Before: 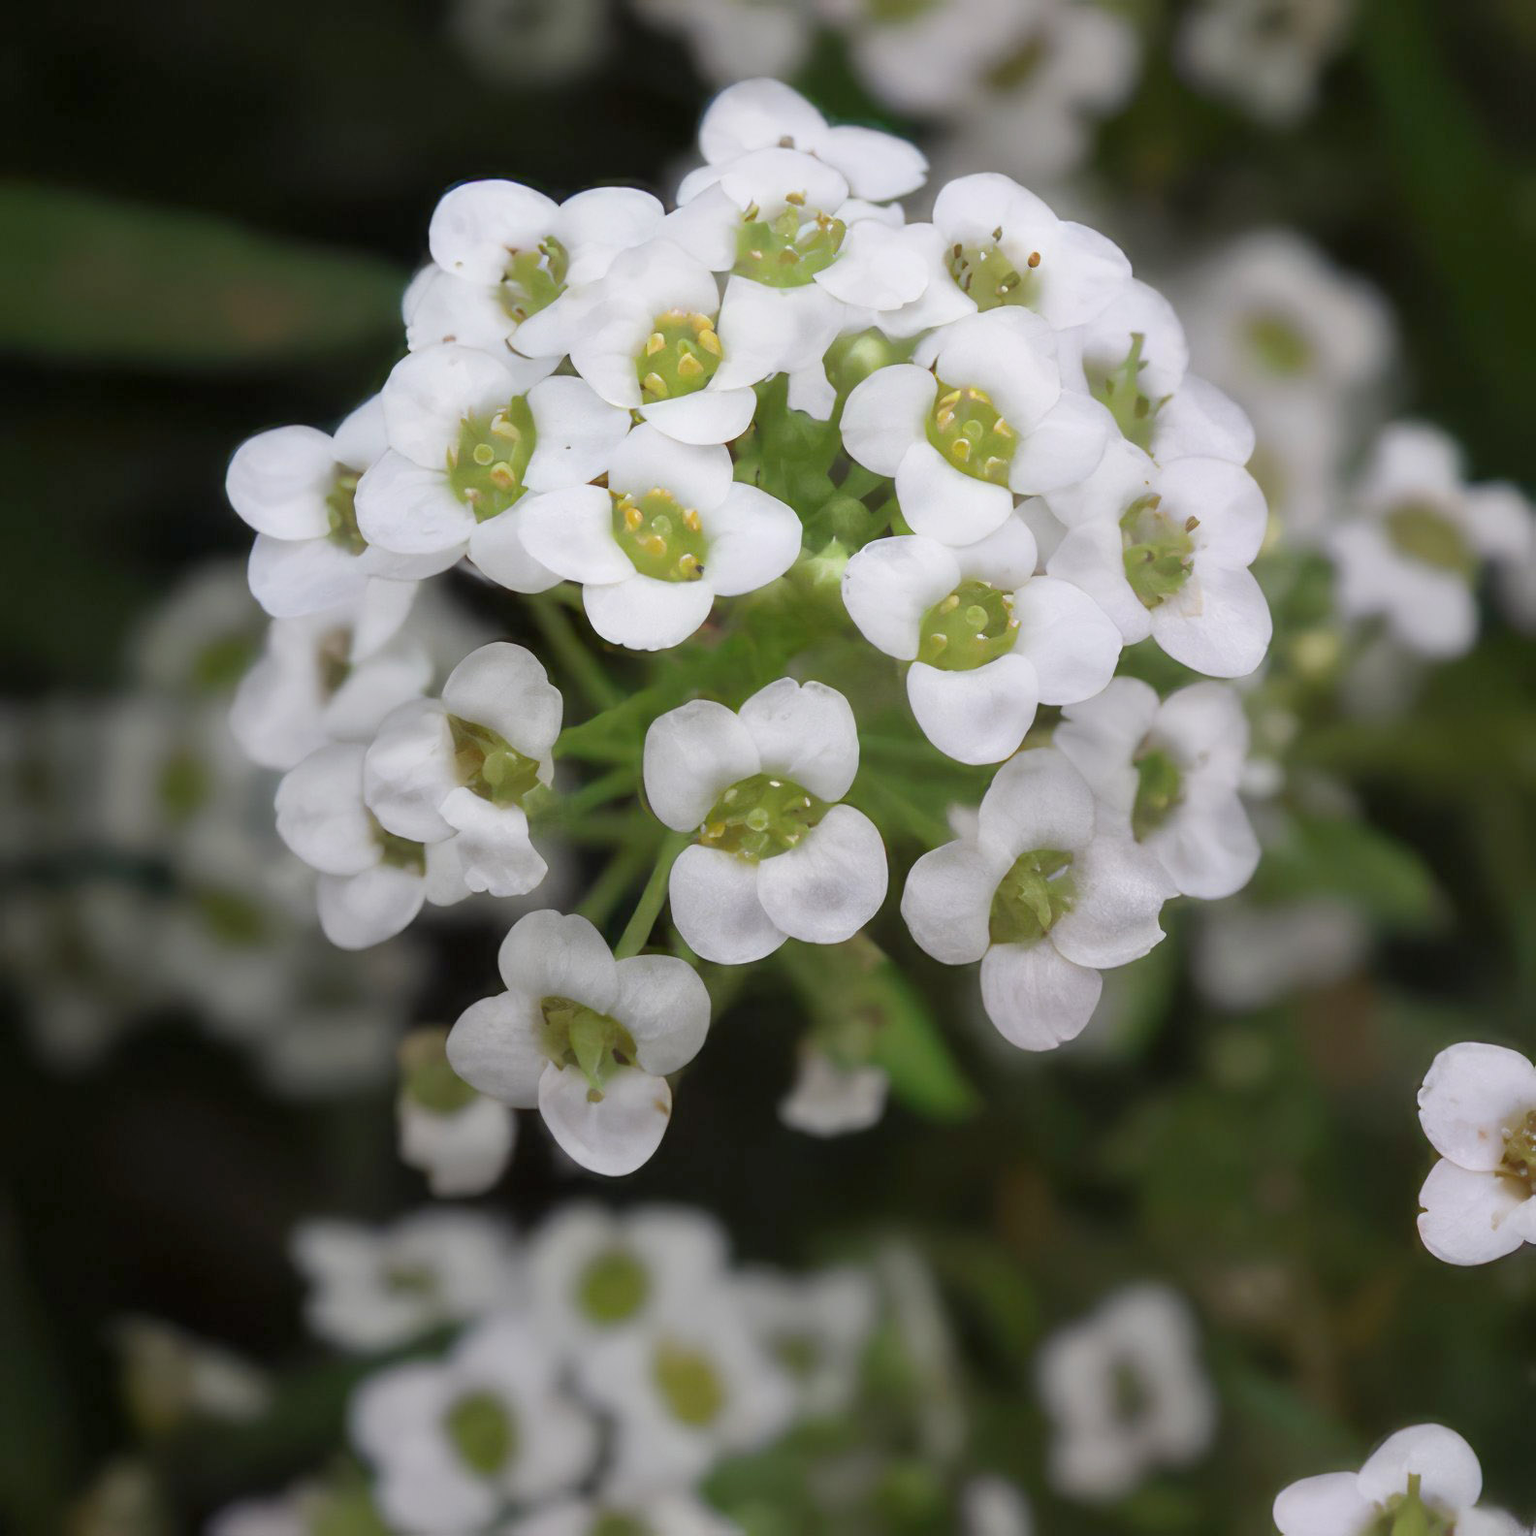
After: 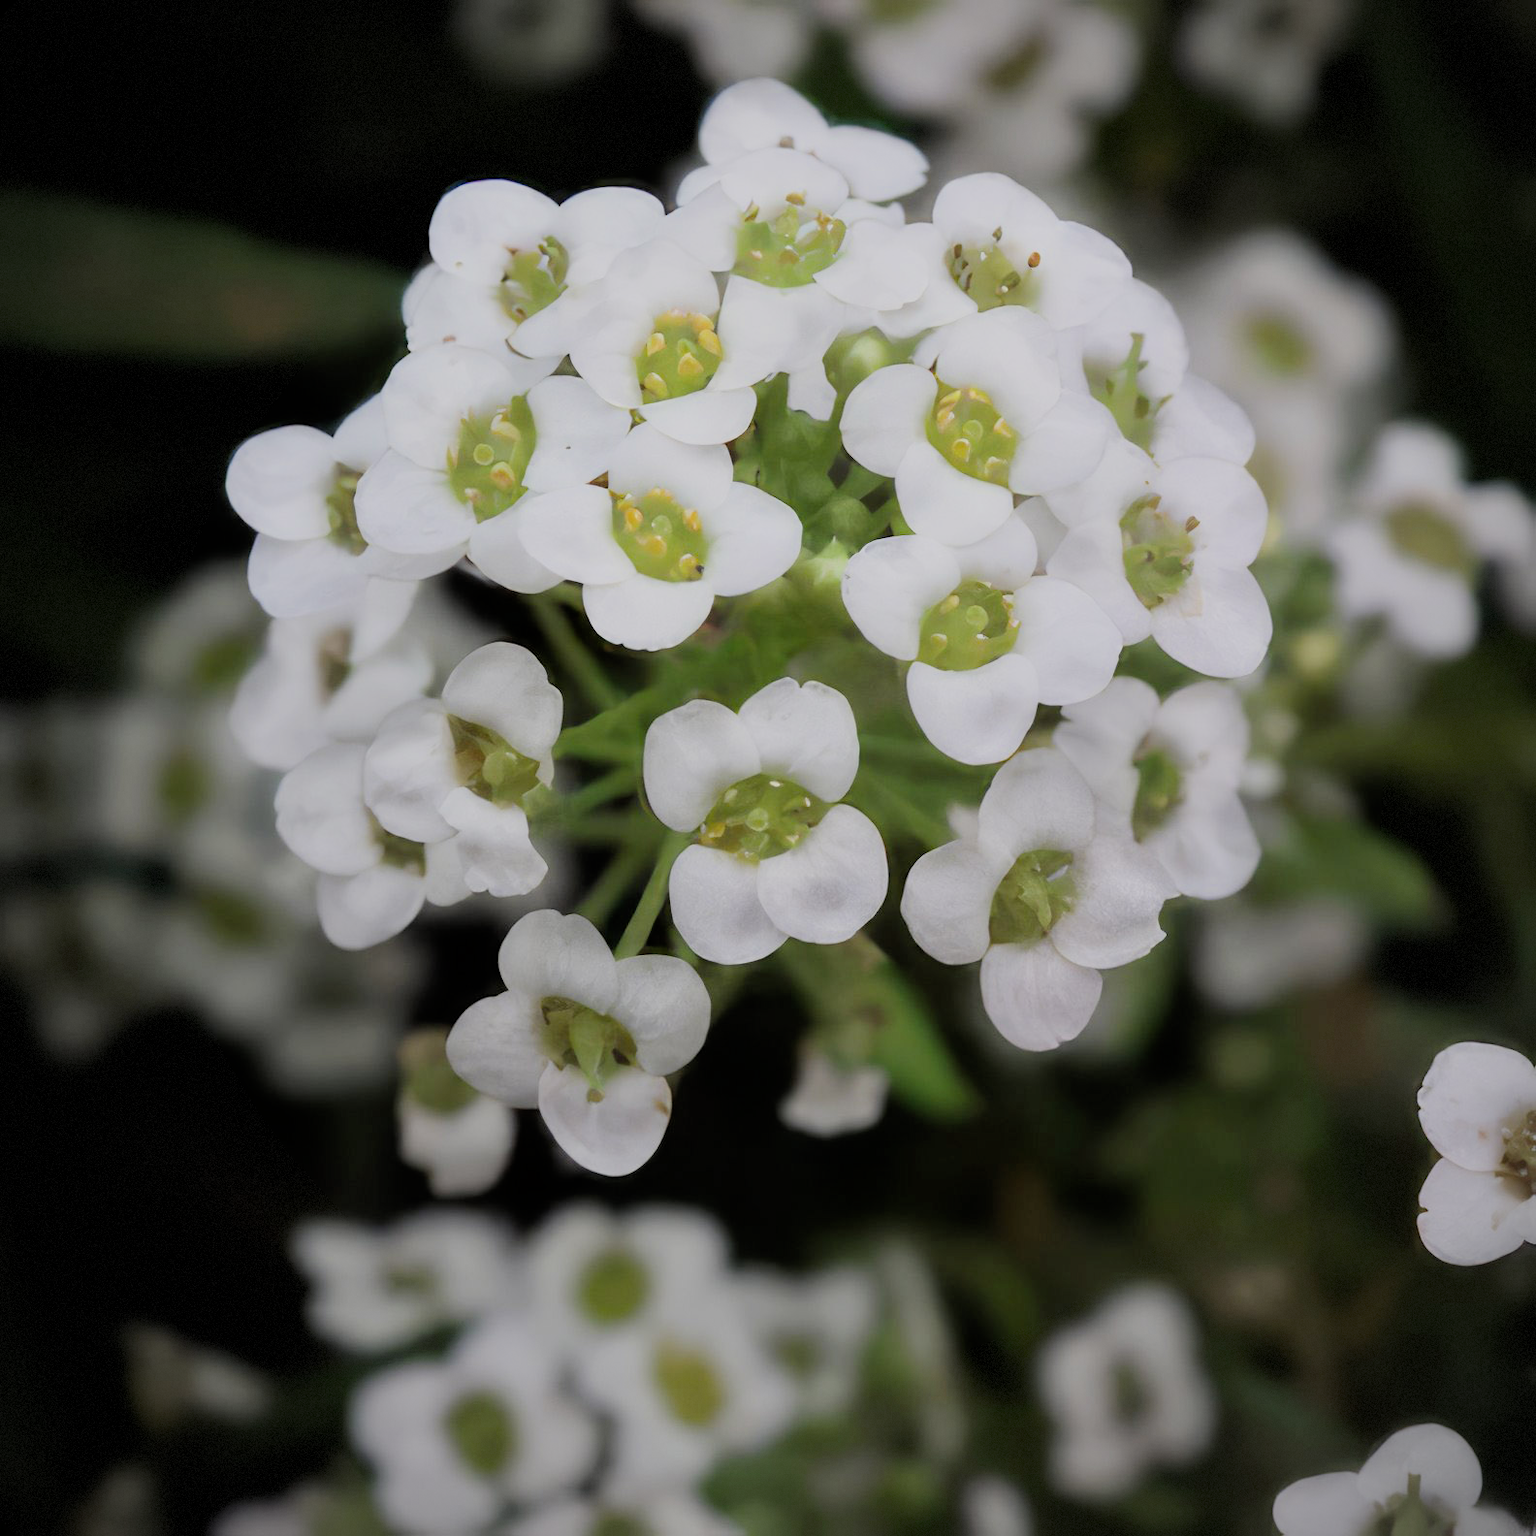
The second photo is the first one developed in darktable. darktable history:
vignetting: fall-off radius 59.82%, automatic ratio true, dithering 8-bit output
filmic rgb: middle gray luminance 28.91%, black relative exposure -10.24 EV, white relative exposure 5.49 EV, threshold 5.97 EV, target black luminance 0%, hardness 3.95, latitude 2.03%, contrast 1.12, highlights saturation mix 5.85%, shadows ↔ highlights balance 14.84%, enable highlight reconstruction true
